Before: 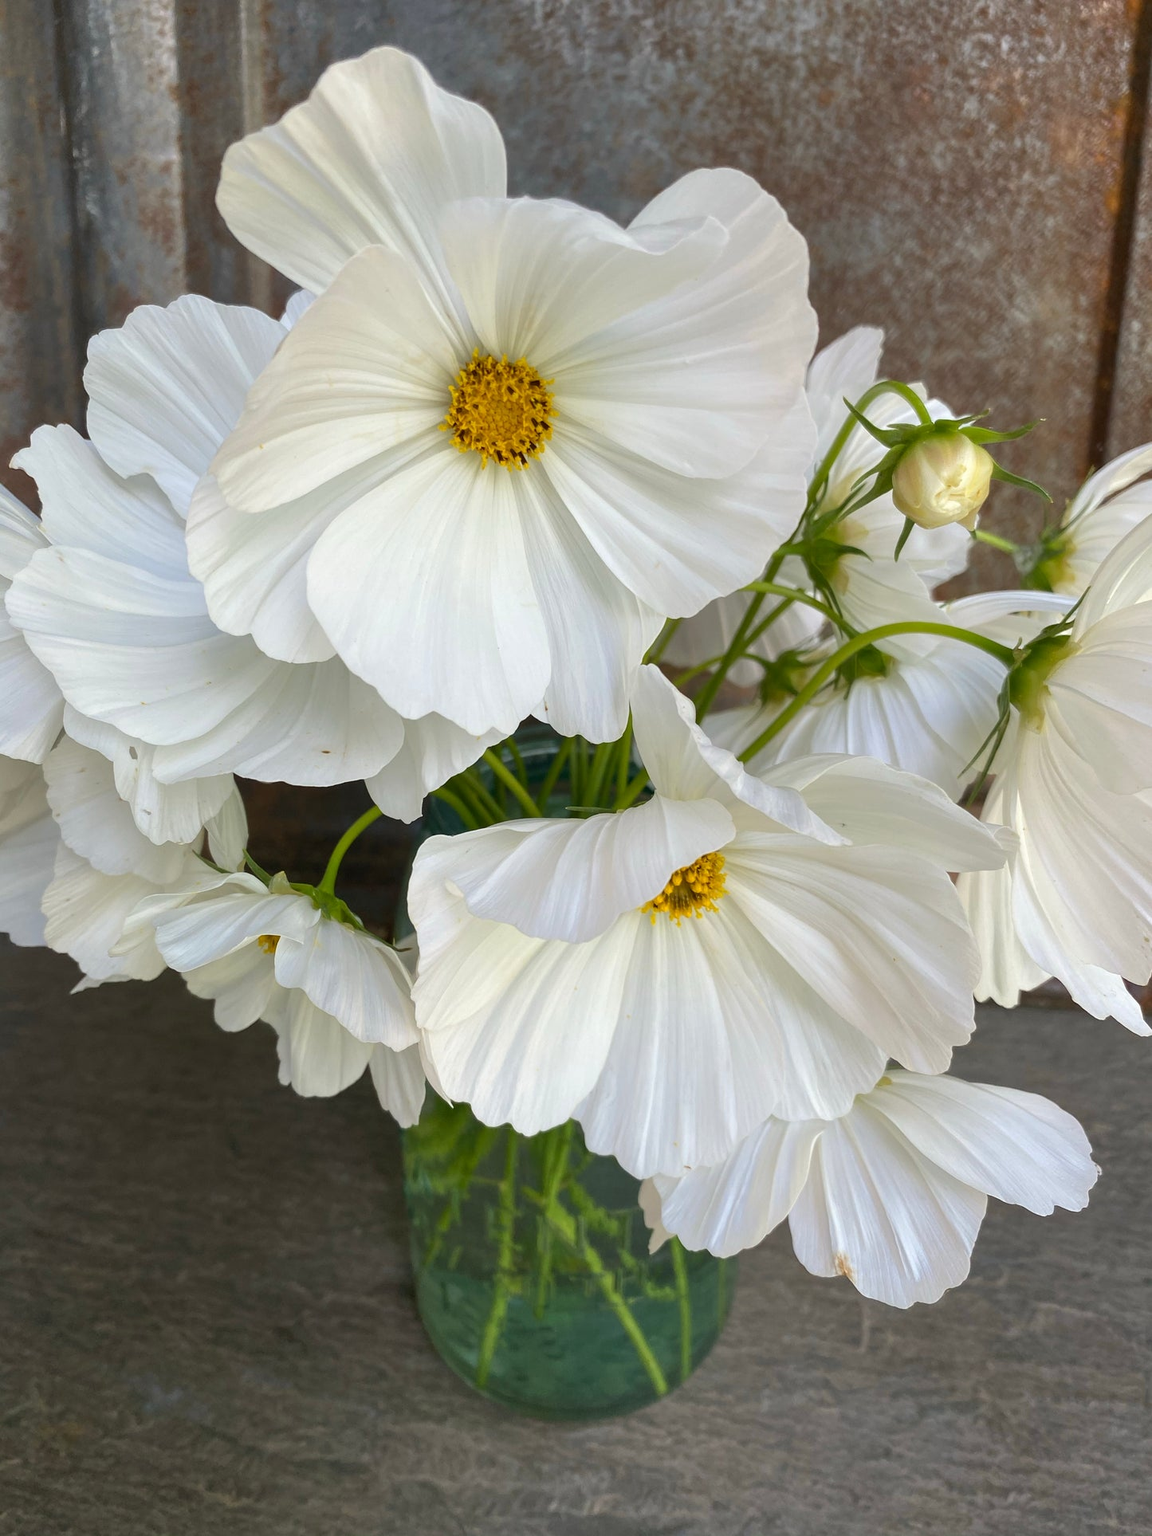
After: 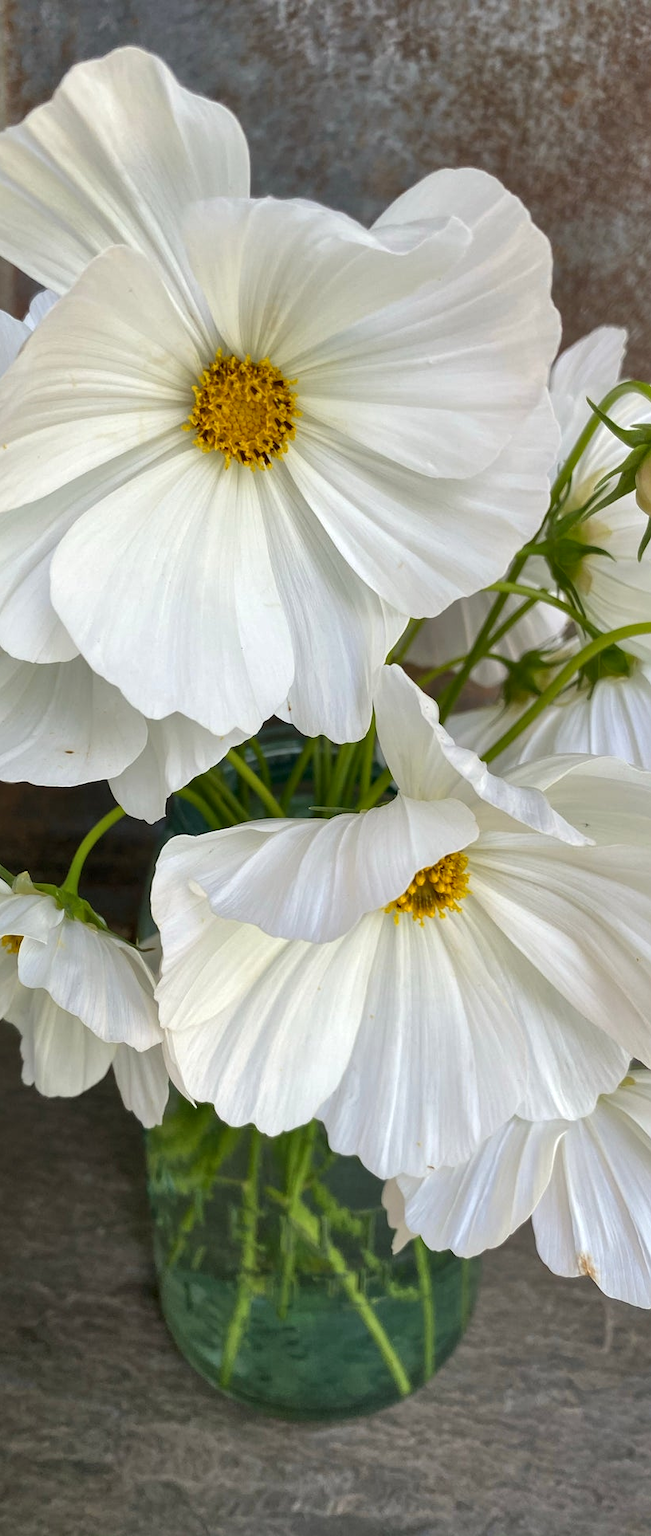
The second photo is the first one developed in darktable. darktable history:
local contrast: mode bilateral grid, contrast 20, coarseness 51, detail 141%, midtone range 0.2
crop and rotate: left 22.327%, right 21.087%
